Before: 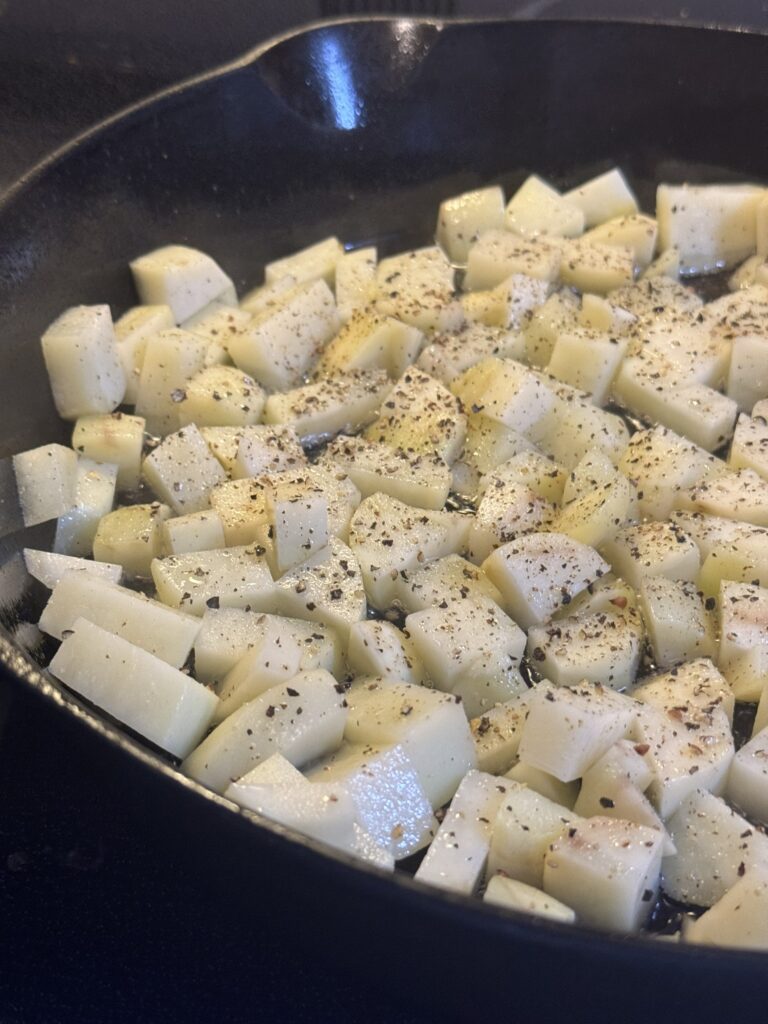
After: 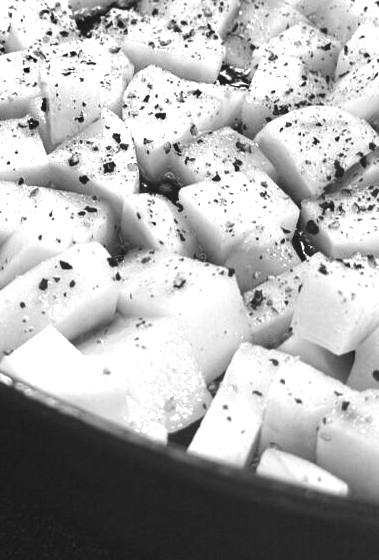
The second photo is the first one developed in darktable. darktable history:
crop: left 29.672%, top 41.786%, right 20.851%, bottom 3.487%
monochrome: on, module defaults
exposure: black level correction 0, exposure 0.953 EV, compensate exposure bias true, compensate highlight preservation false
shadows and highlights: soften with gaussian
